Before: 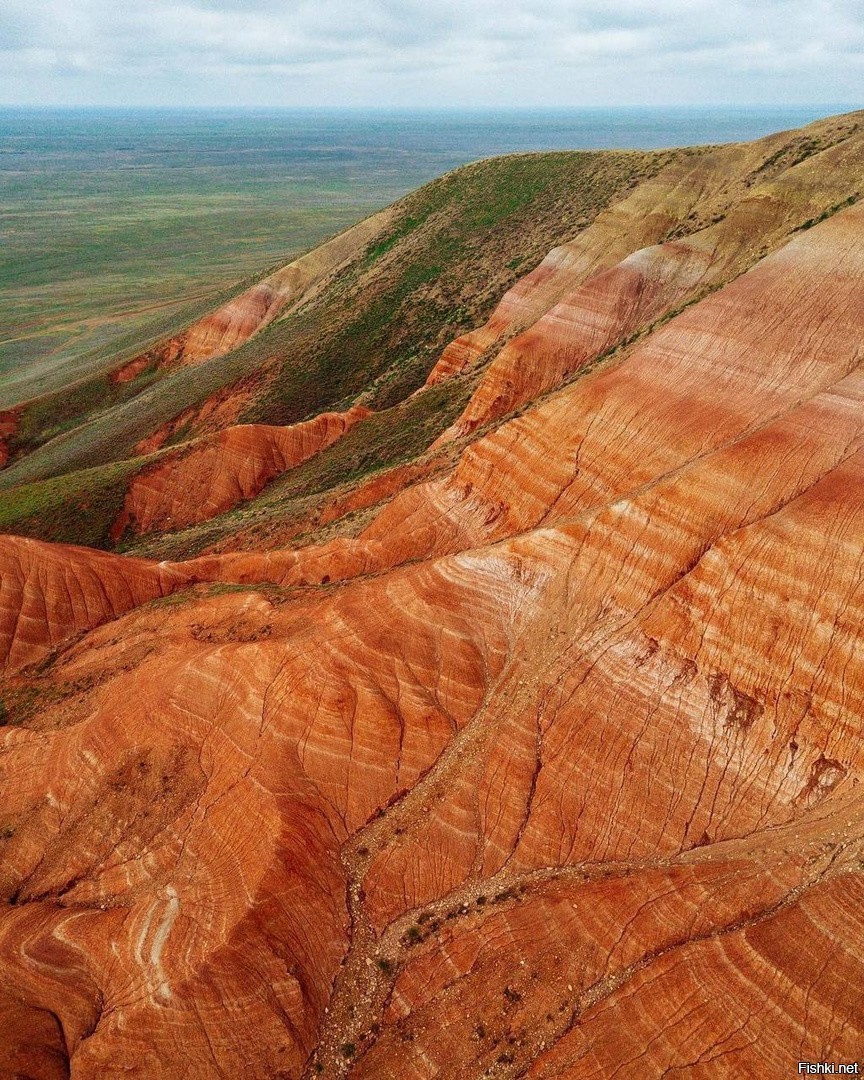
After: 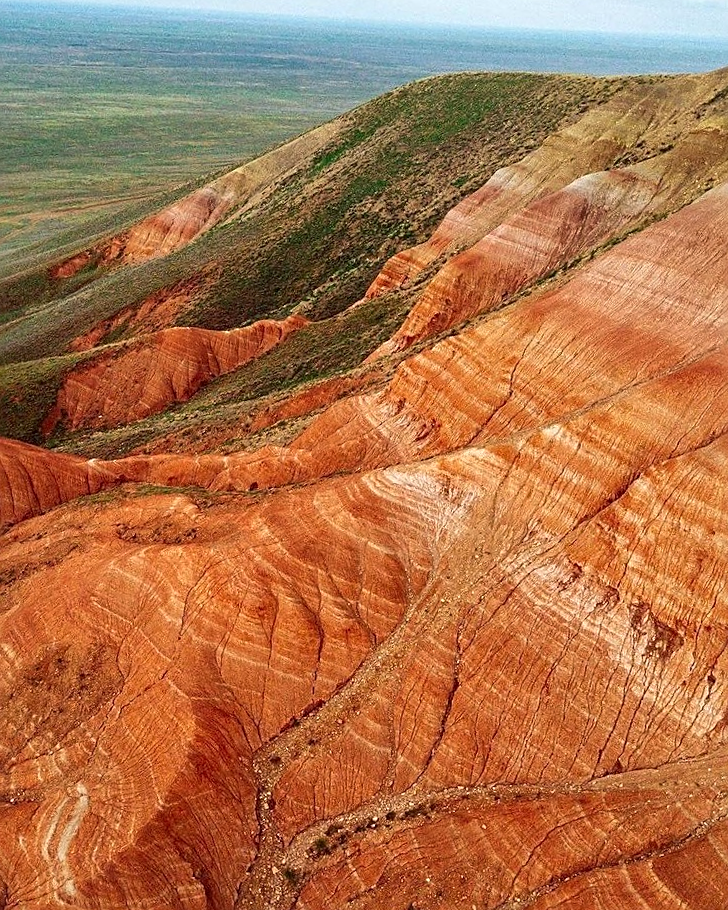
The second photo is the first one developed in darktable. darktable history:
exposure: exposure 0.2 EV, compensate highlight preservation false
crop and rotate: angle -3.27°, left 5.211%, top 5.211%, right 4.607%, bottom 4.607%
local contrast: mode bilateral grid, contrast 20, coarseness 50, detail 120%, midtone range 0.2
sharpen: on, module defaults
